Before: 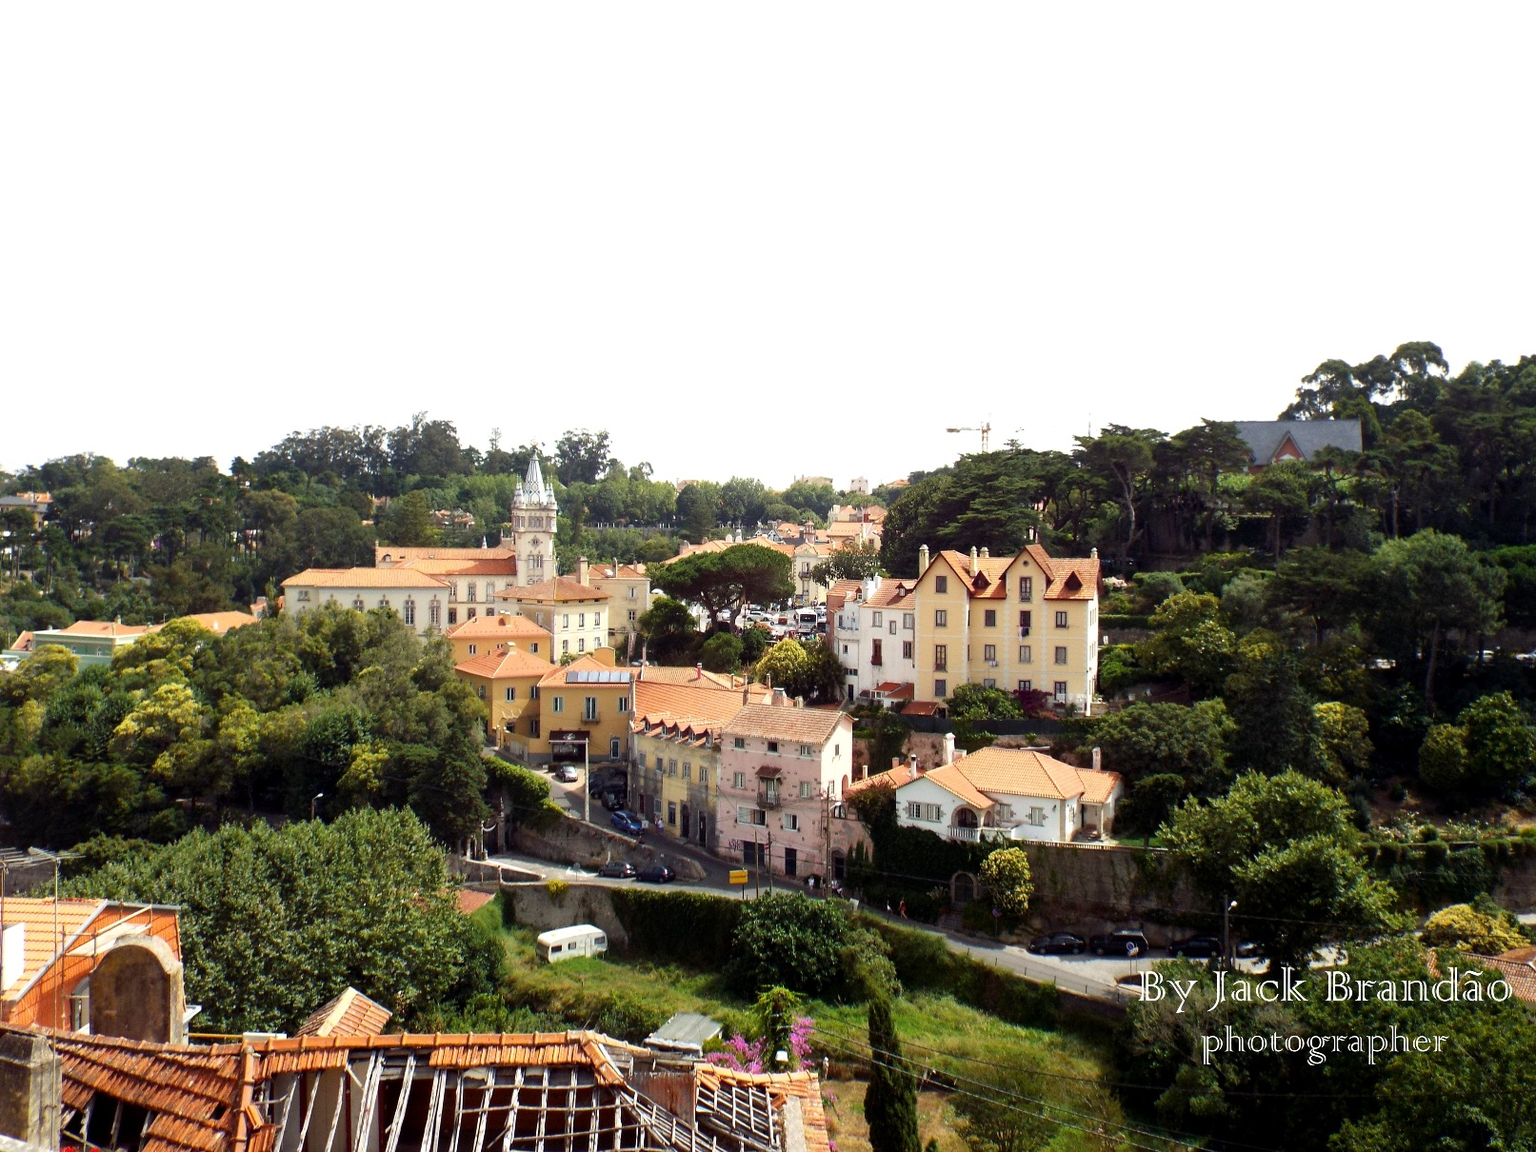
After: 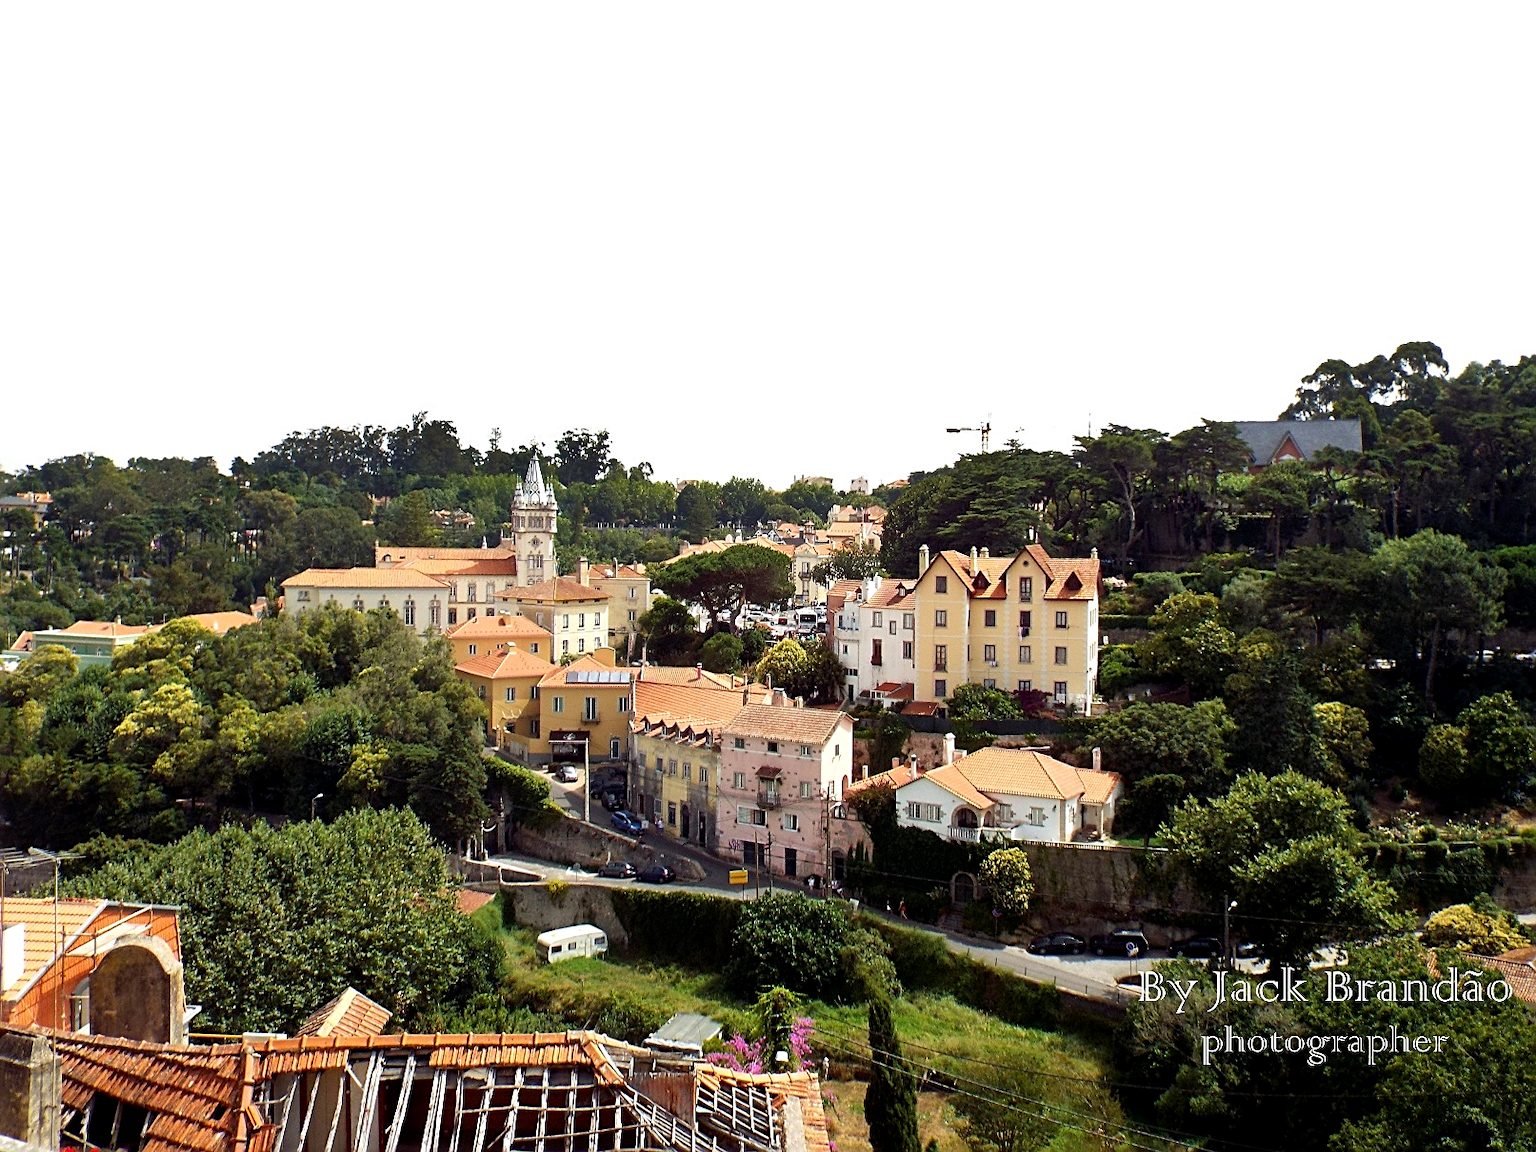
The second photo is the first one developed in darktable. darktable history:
sharpen: amount 0.575
velvia: strength 9.25%
shadows and highlights: shadows 20.91, highlights -82.73, soften with gaussian
exposure: black level correction 0.001, compensate highlight preservation false
